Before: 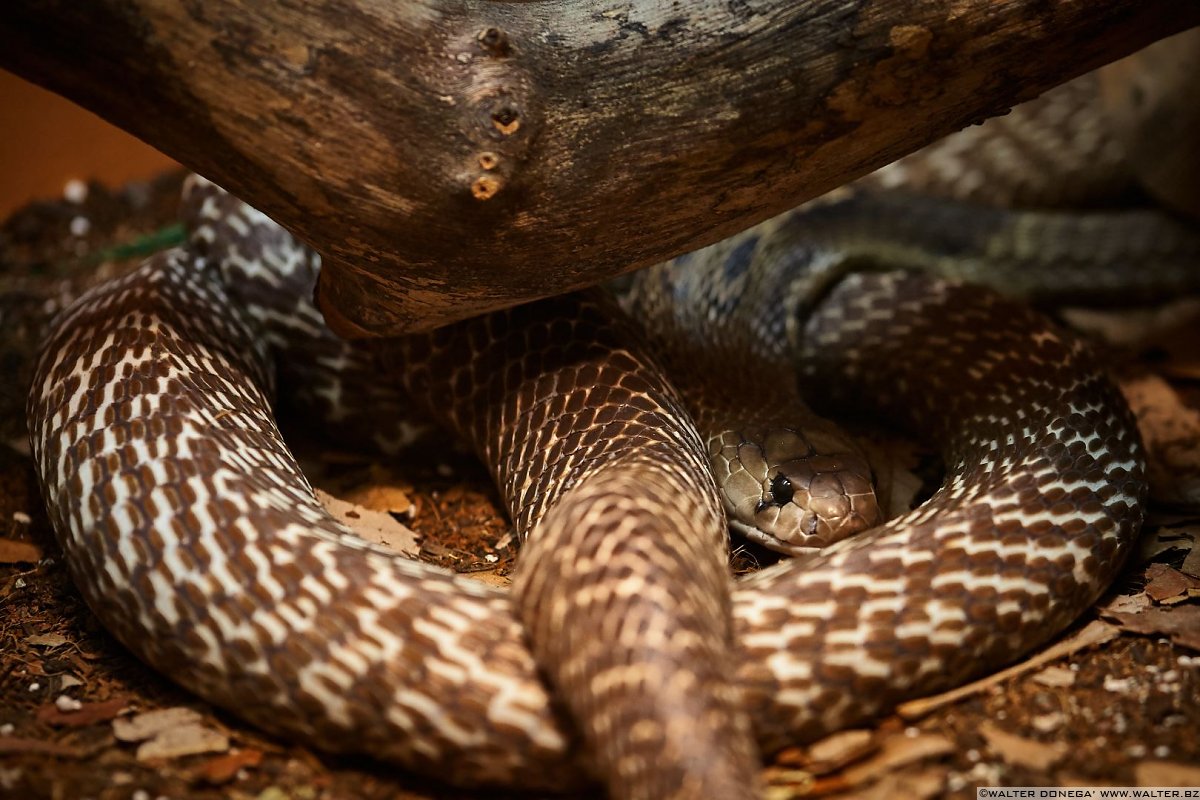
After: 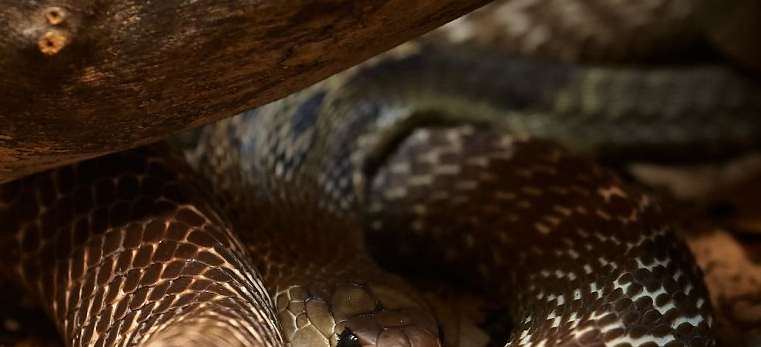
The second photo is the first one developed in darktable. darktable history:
crop: left 36.137%, top 18.132%, right 0.422%, bottom 38.394%
